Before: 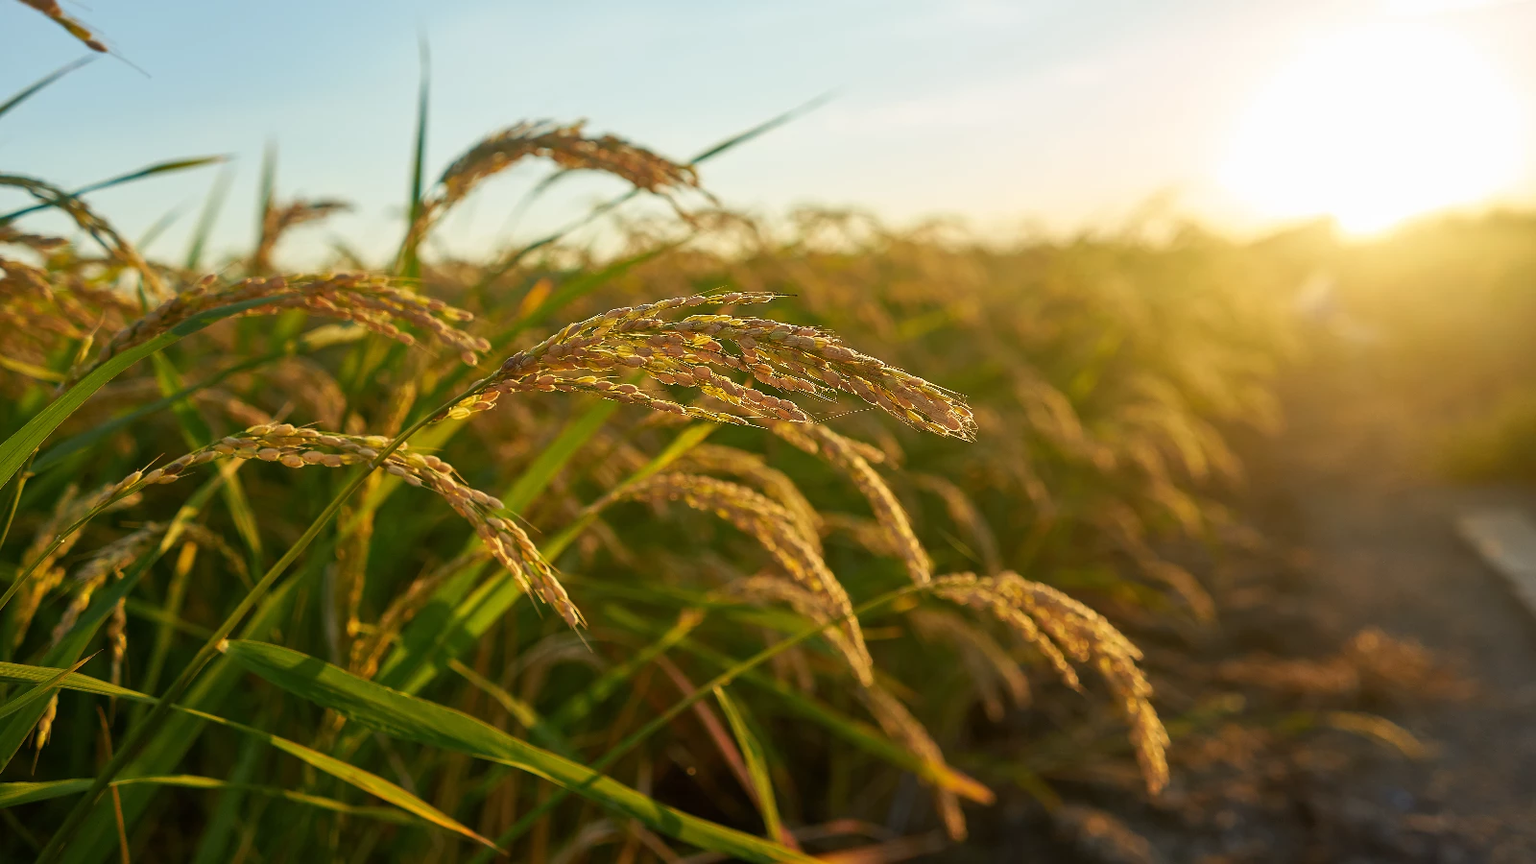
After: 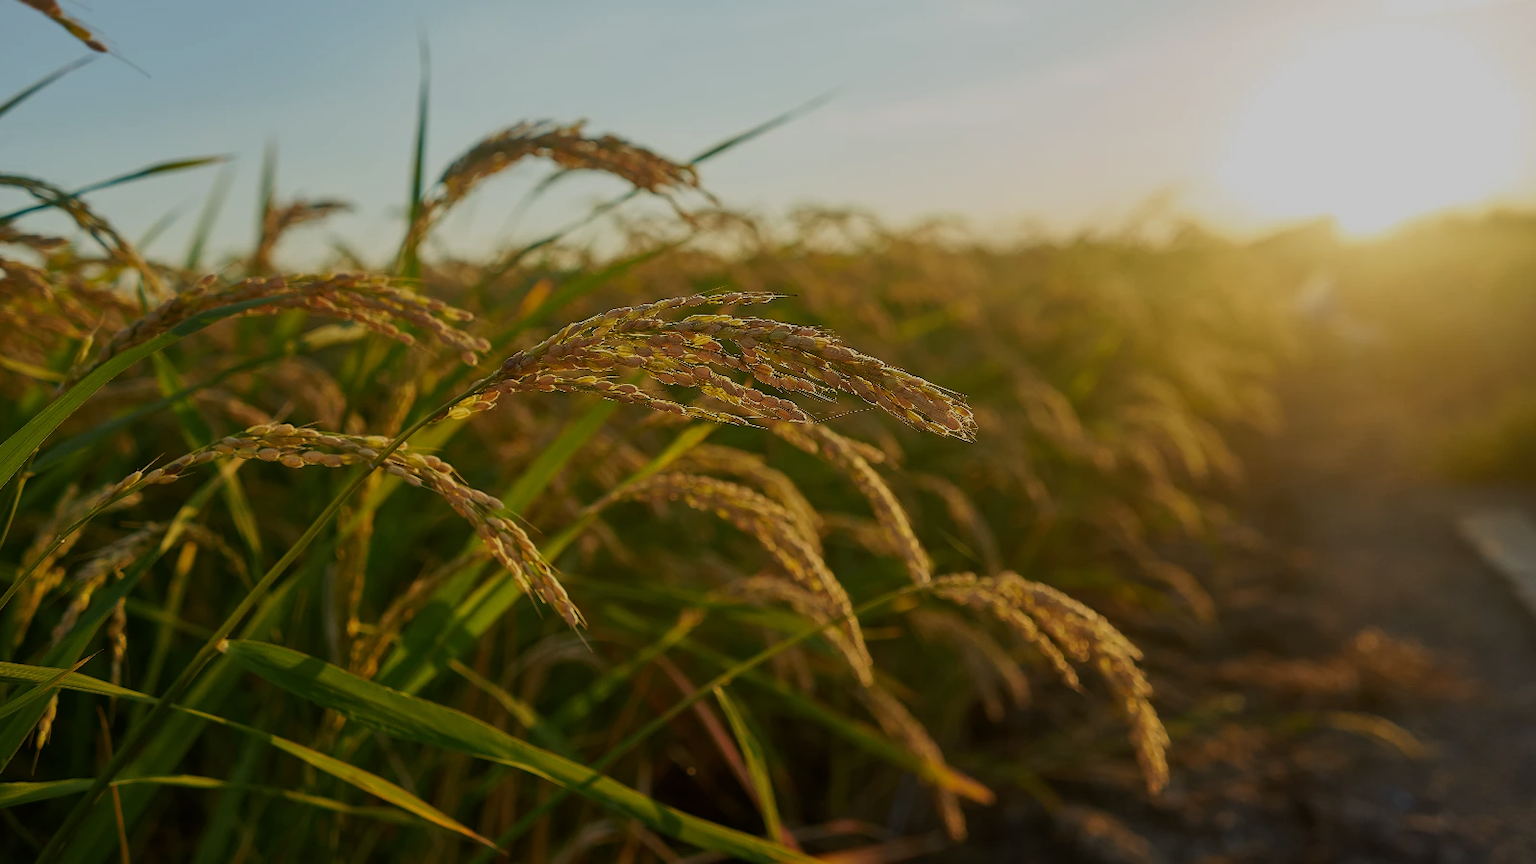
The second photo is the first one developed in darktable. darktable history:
exposure: black level correction 0, exposure -0.806 EV, compensate highlight preservation false
